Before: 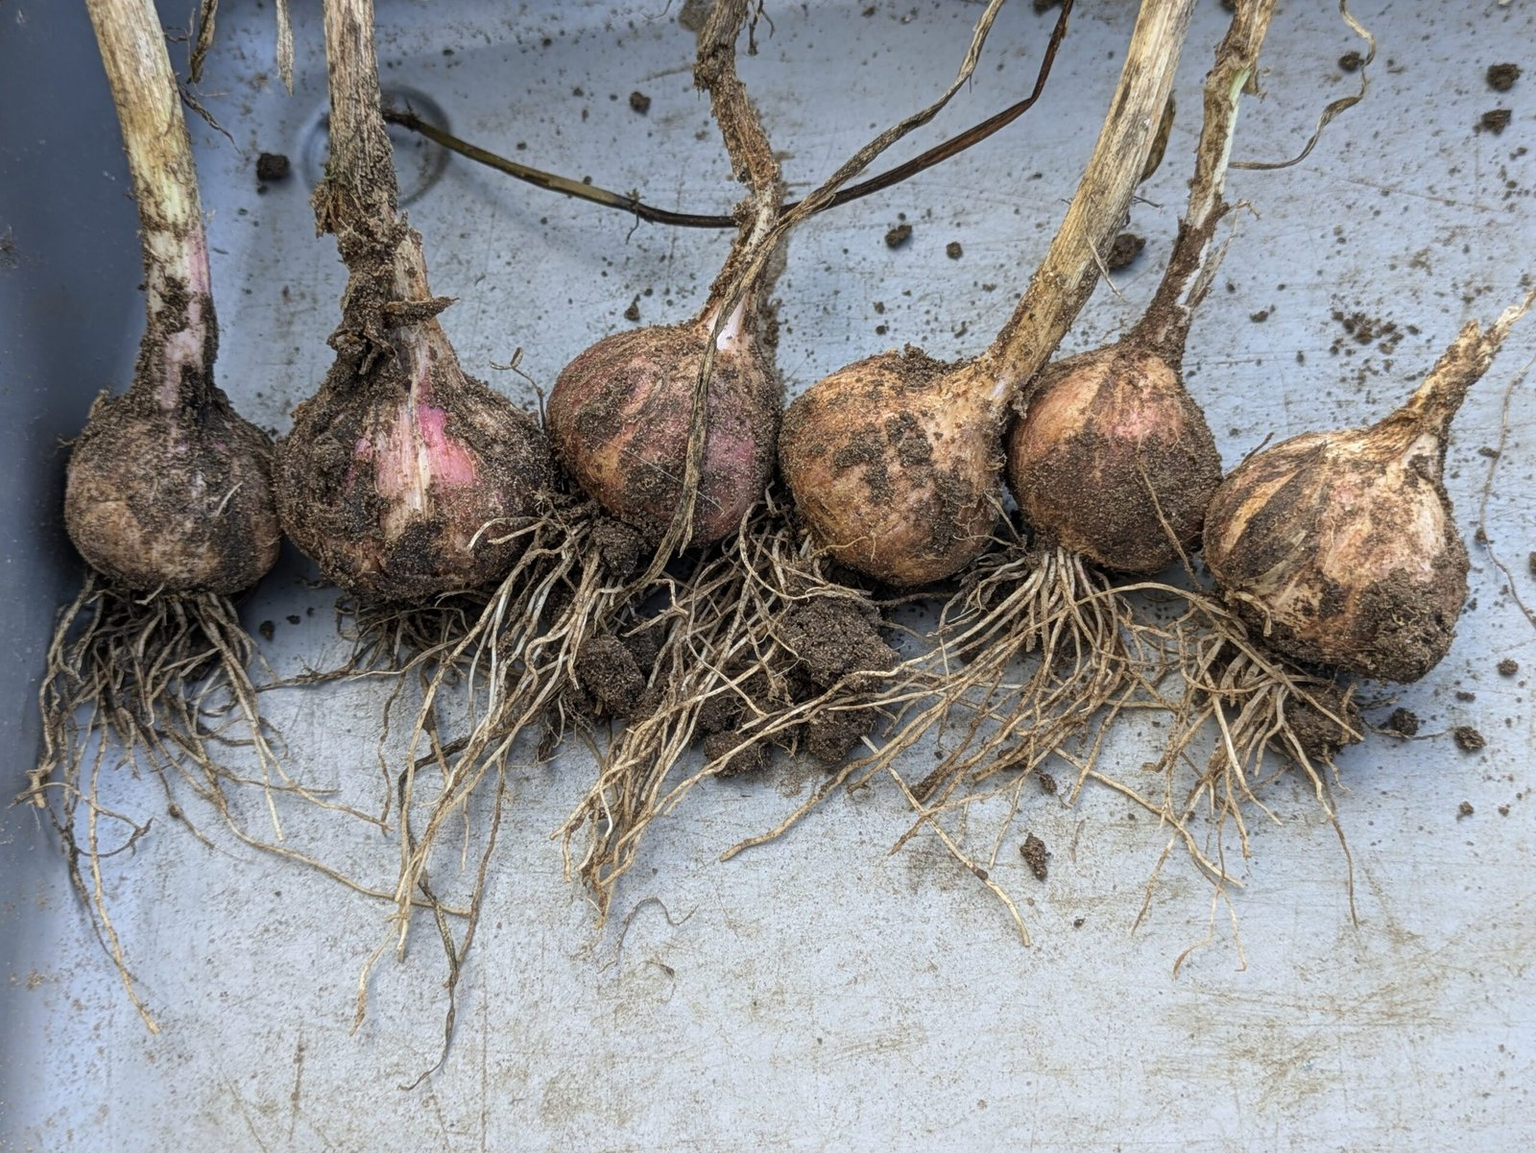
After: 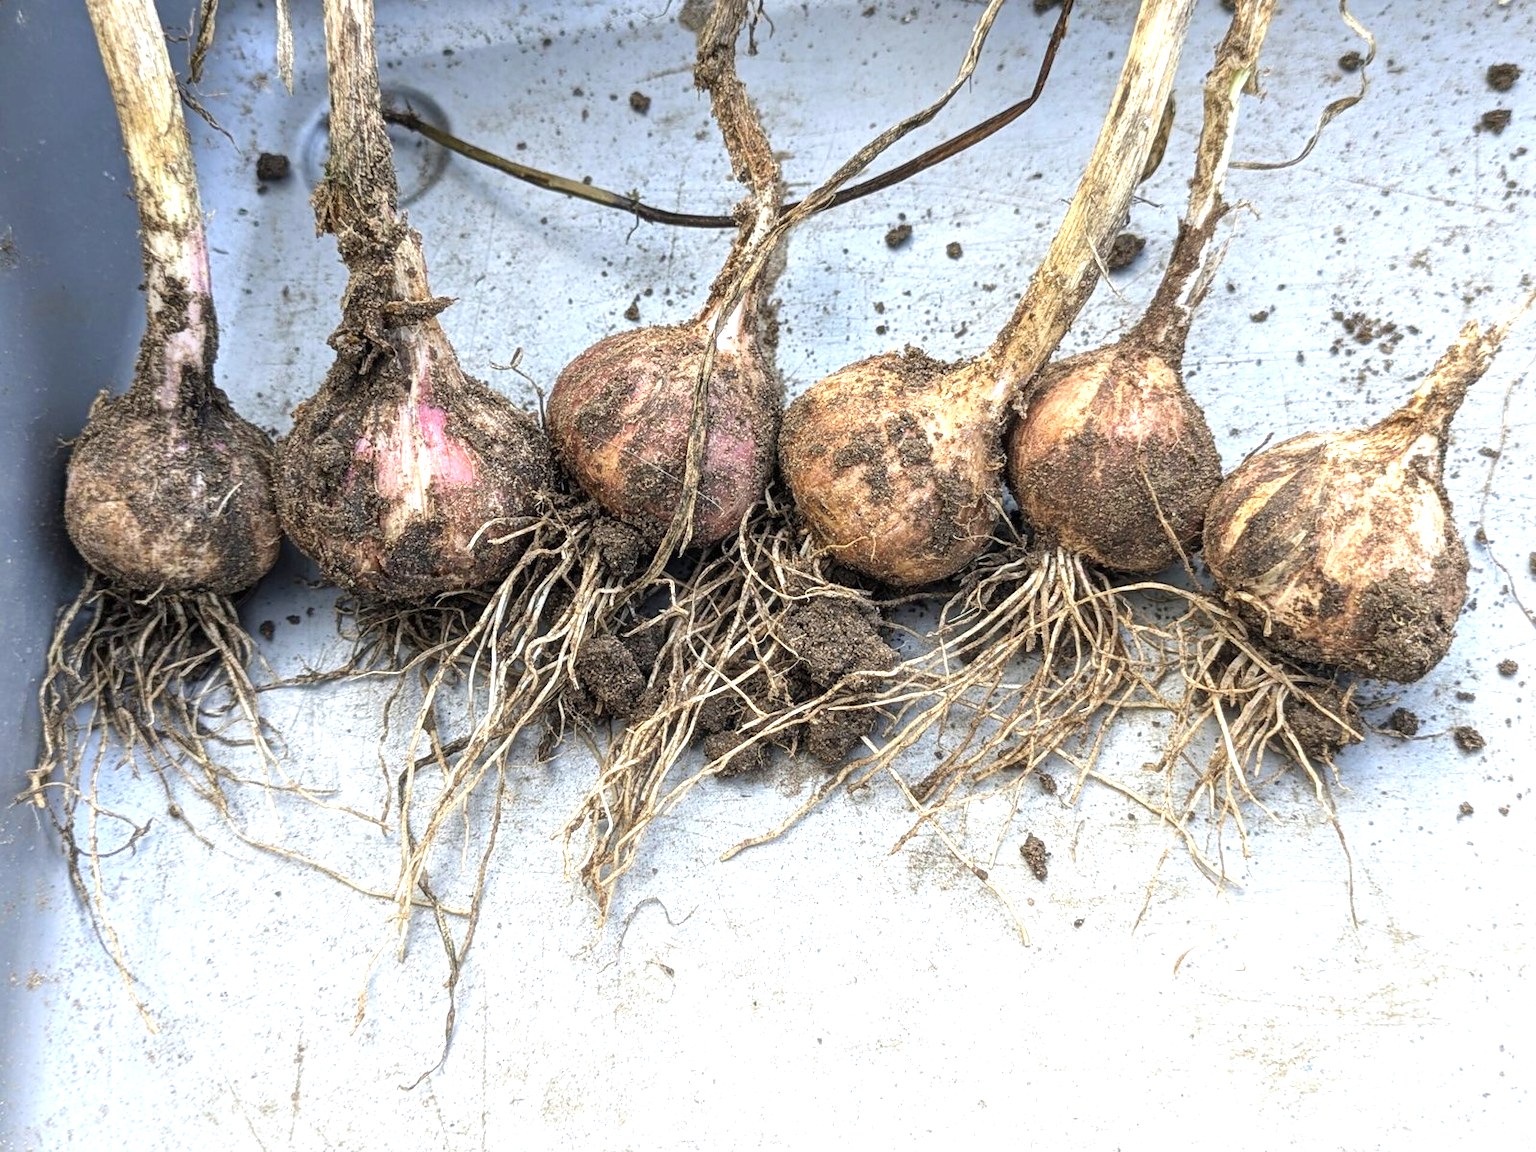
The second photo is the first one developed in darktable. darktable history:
levels: mode automatic, white 99.94%, levels [0.116, 0.574, 1]
exposure: black level correction 0, exposure 1 EV, compensate highlight preservation false
